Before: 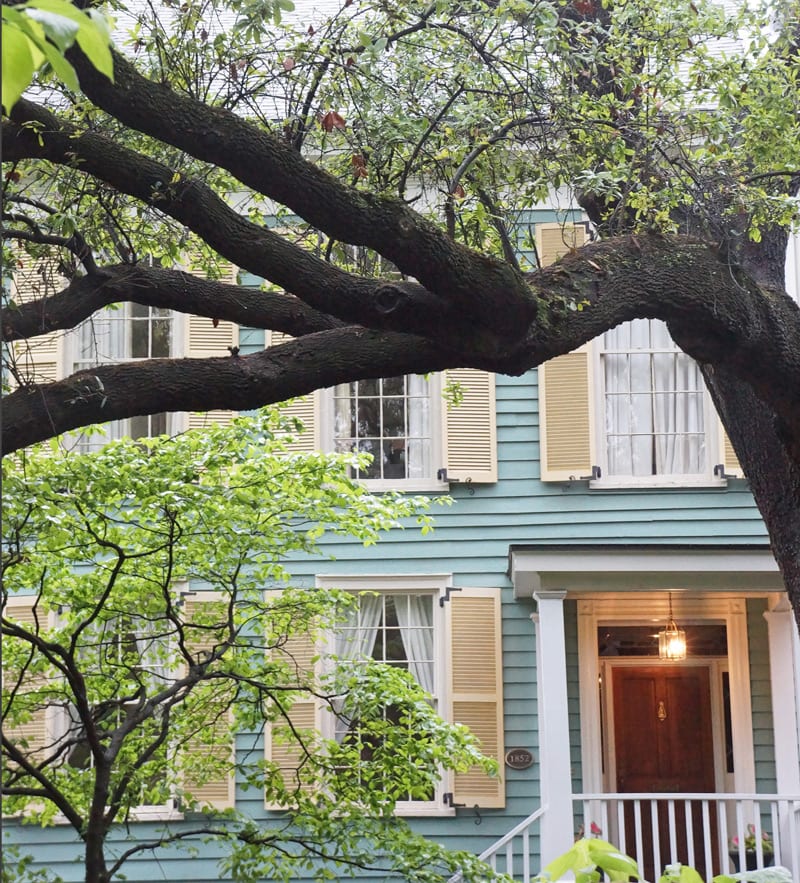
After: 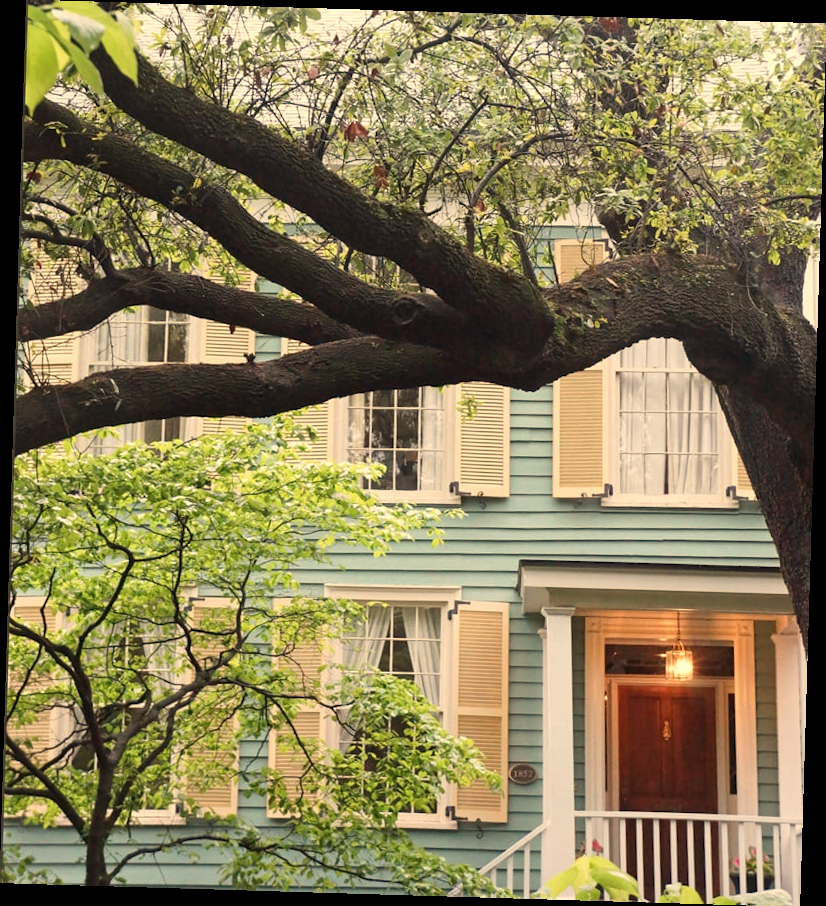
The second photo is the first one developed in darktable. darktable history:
white balance: red 1.123, blue 0.83
rotate and perspective: rotation 1.72°, automatic cropping off
contrast brightness saturation: contrast 0.07
